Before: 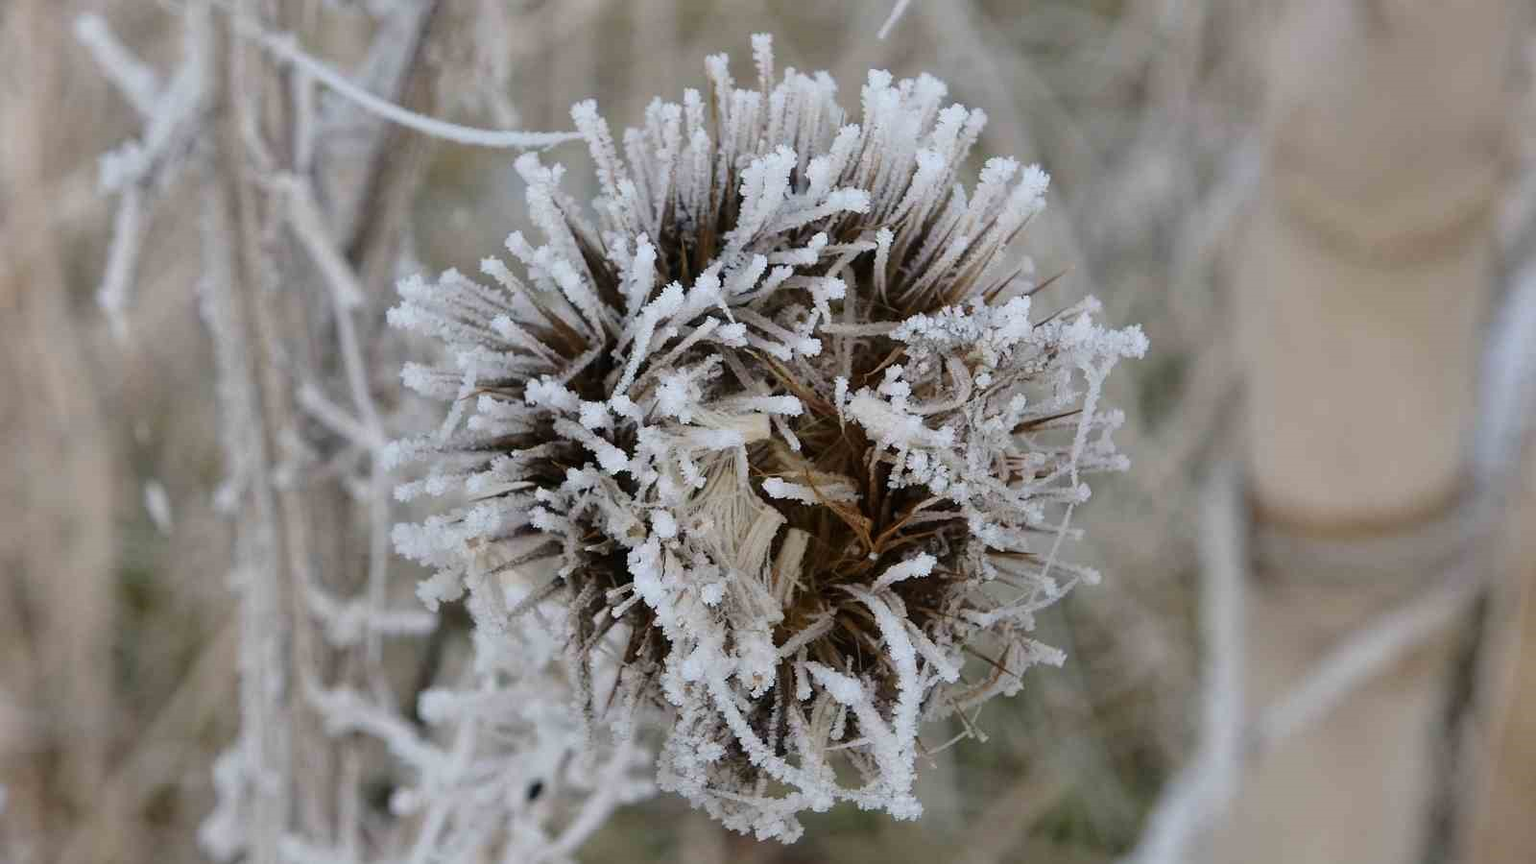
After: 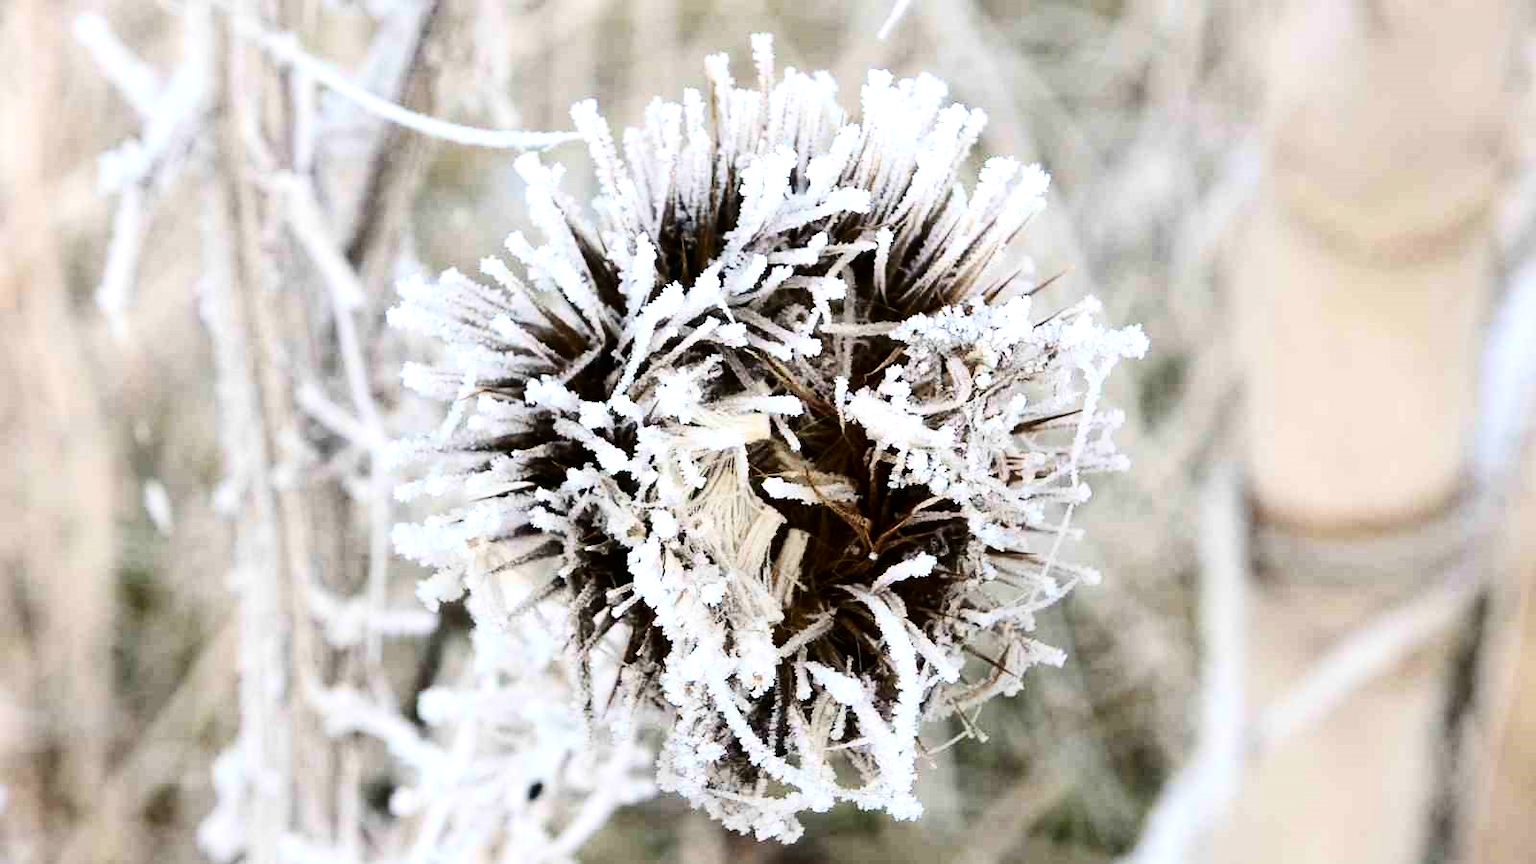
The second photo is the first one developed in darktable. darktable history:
contrast brightness saturation: contrast 0.284
tone equalizer: -8 EV -1.08 EV, -7 EV -1.01 EV, -6 EV -0.83 EV, -5 EV -0.596 EV, -3 EV 0.552 EV, -2 EV 0.85 EV, -1 EV 0.985 EV, +0 EV 1.08 EV
